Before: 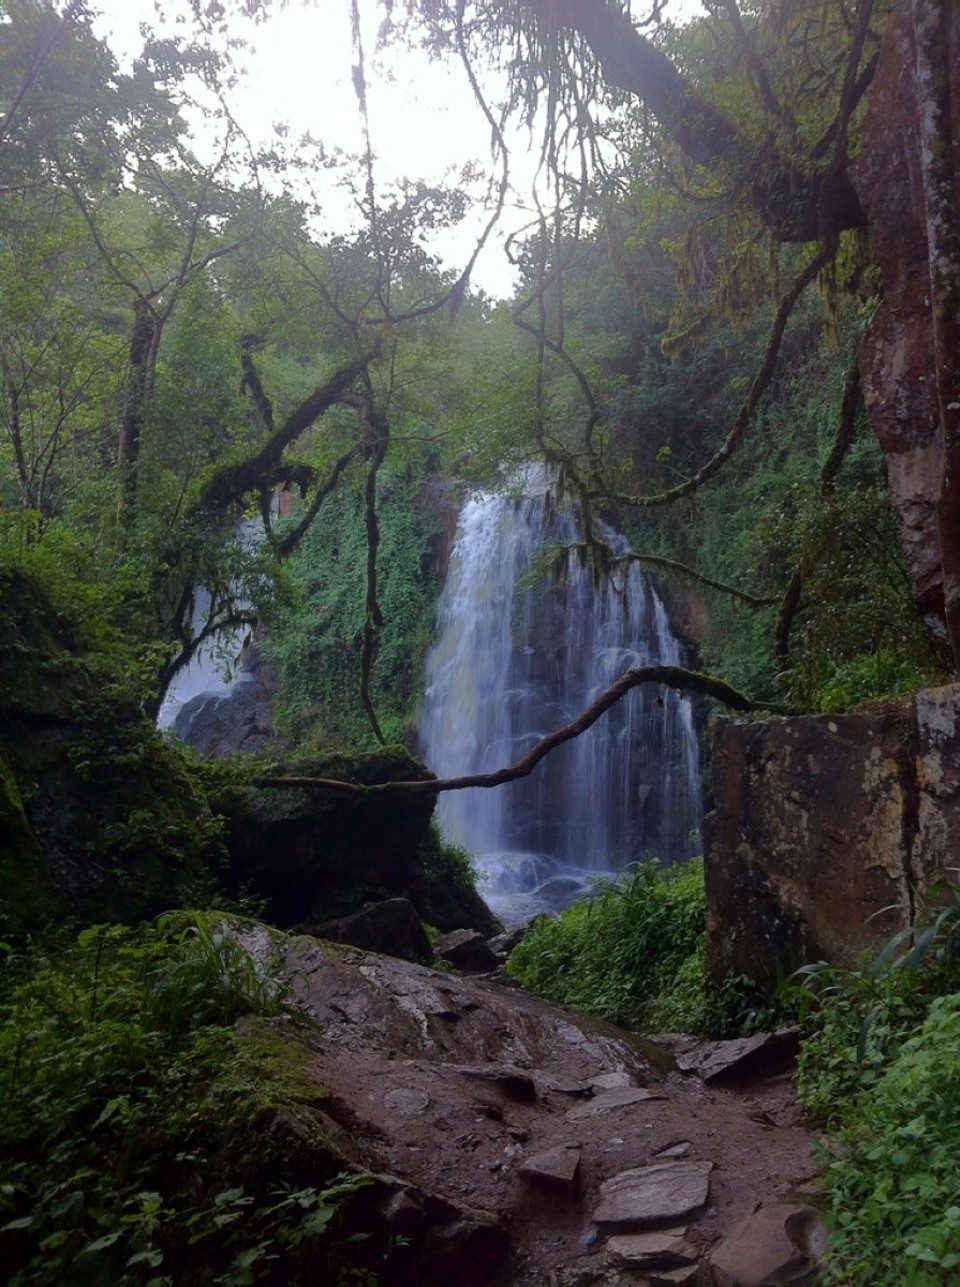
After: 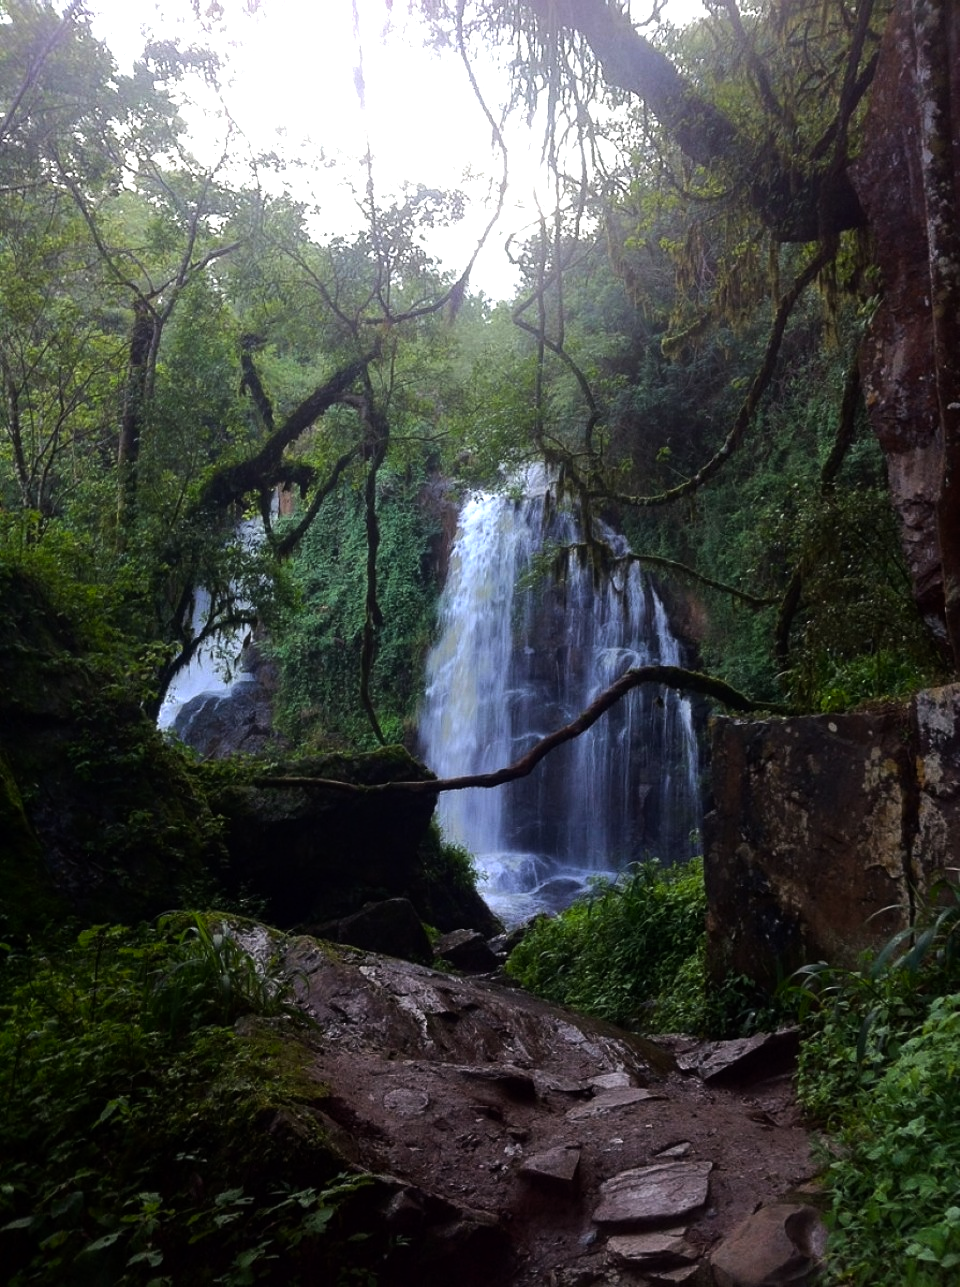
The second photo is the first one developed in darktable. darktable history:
tone equalizer: -8 EV -1.08 EV, -7 EV -1.01 EV, -6 EV -0.867 EV, -5 EV -0.578 EV, -3 EV 0.578 EV, -2 EV 0.867 EV, -1 EV 1.01 EV, +0 EV 1.08 EV, edges refinement/feathering 500, mask exposure compensation -1.57 EV, preserve details no
color balance rgb: perceptual saturation grading › global saturation 10%, global vibrance 10%
